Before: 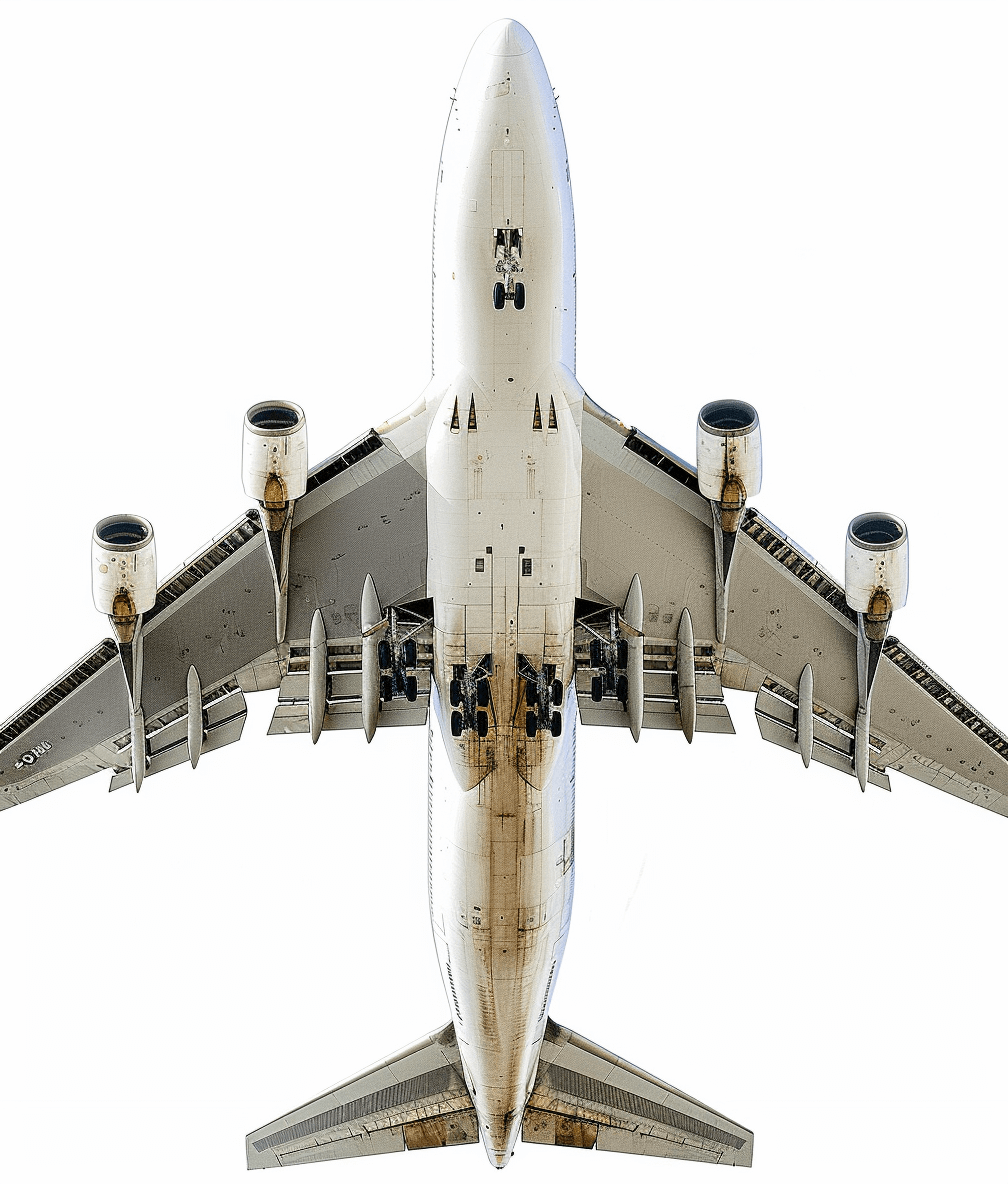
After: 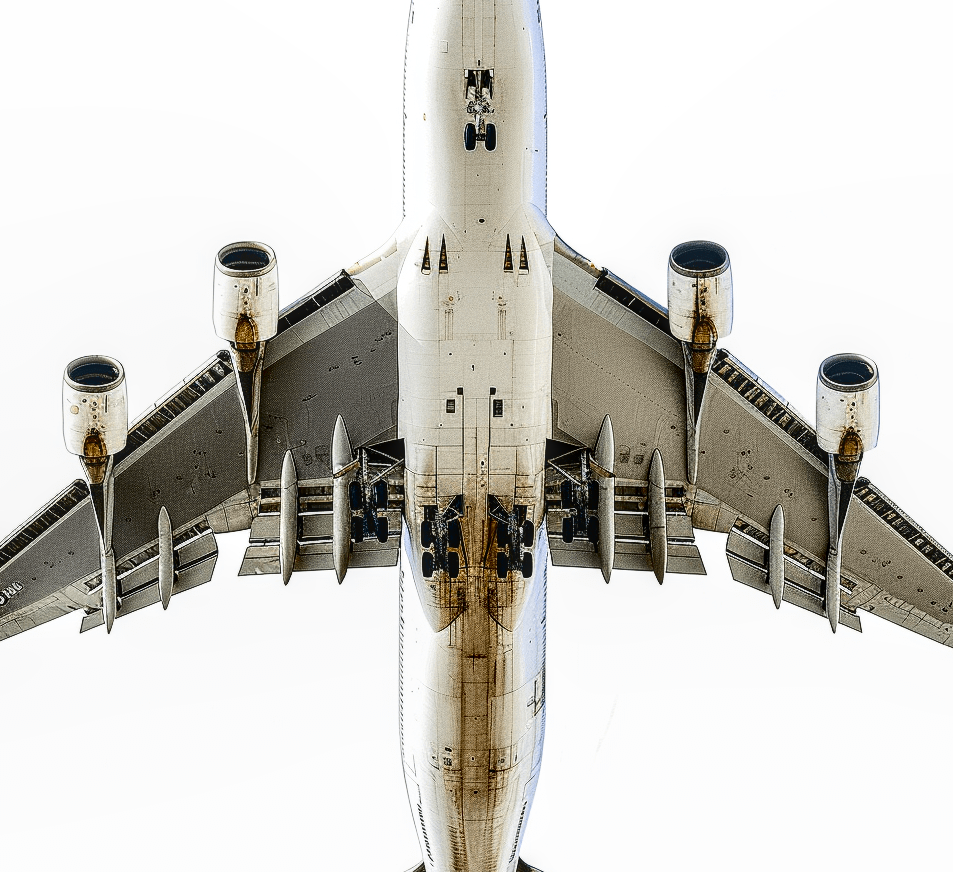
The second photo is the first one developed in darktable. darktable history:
local contrast: on, module defaults
crop and rotate: left 2.893%, top 13.477%, right 2.543%, bottom 12.866%
contrast brightness saturation: contrast 0.239, brightness -0.224, saturation 0.138
